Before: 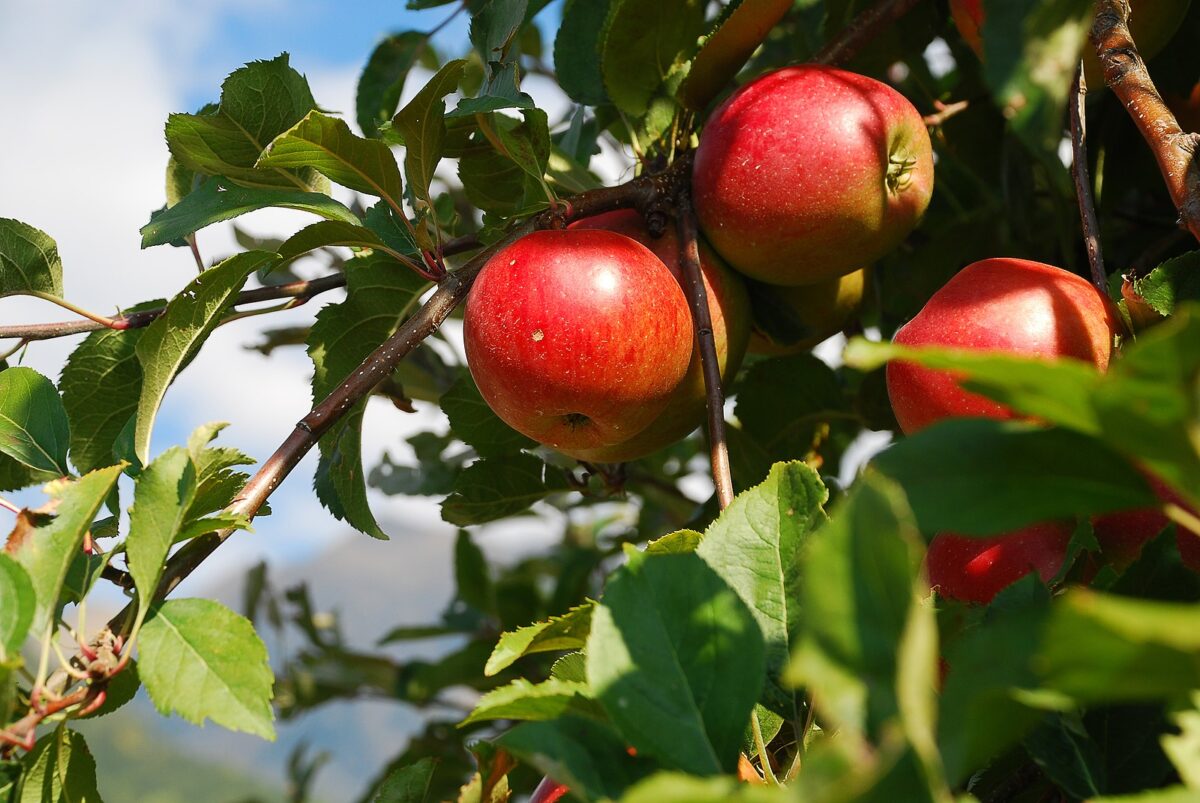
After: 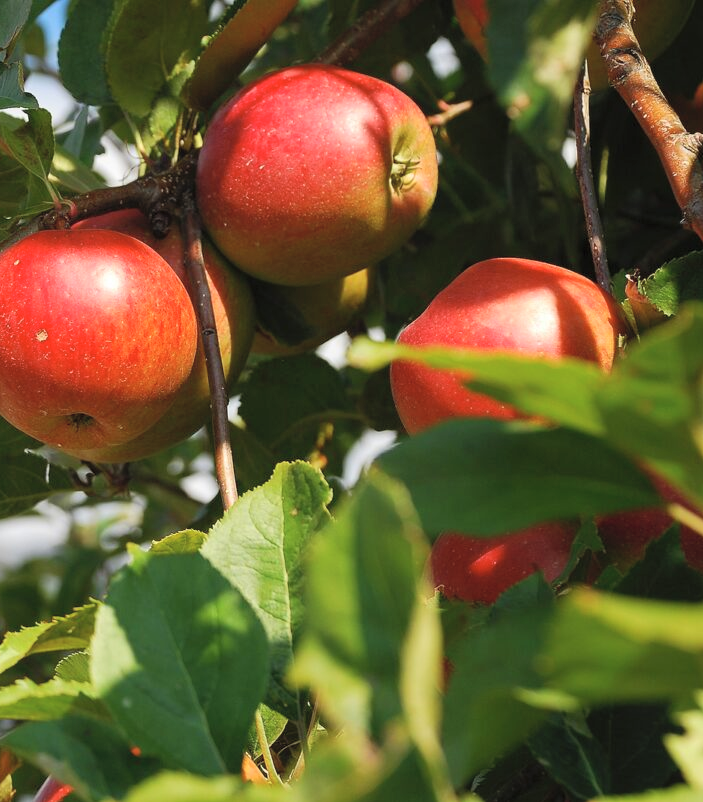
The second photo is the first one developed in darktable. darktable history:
crop: left 41.402%
contrast brightness saturation: brightness 0.15
